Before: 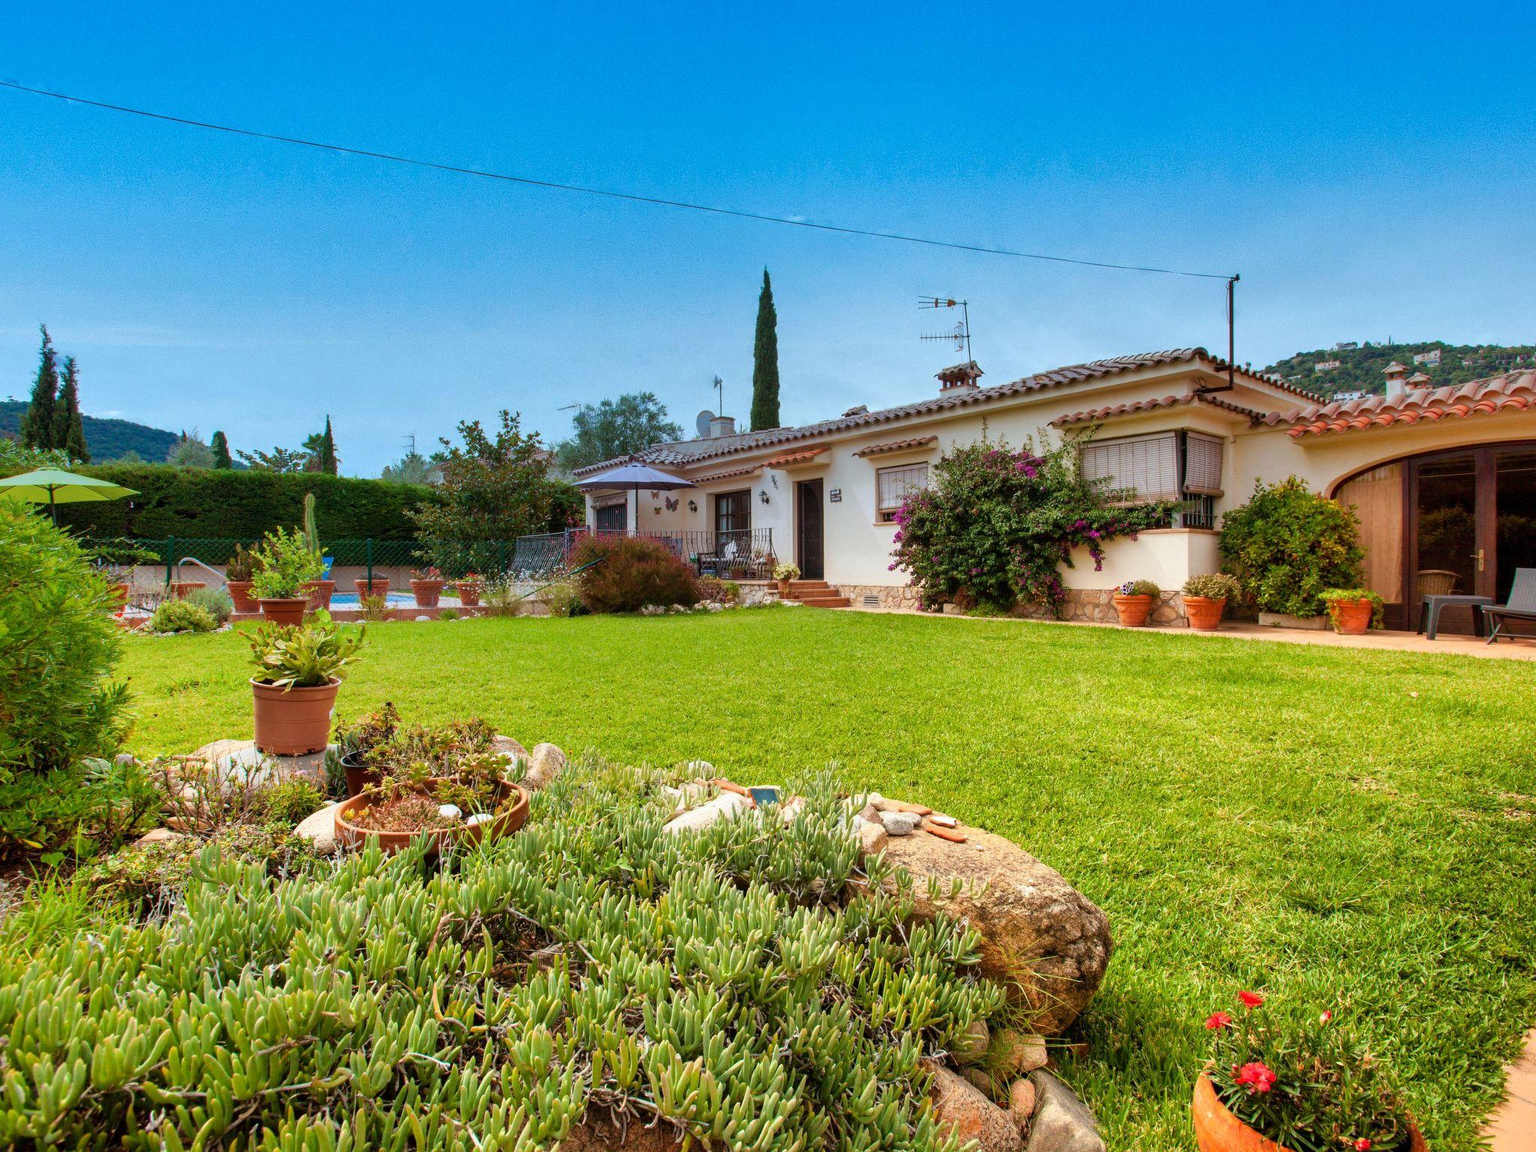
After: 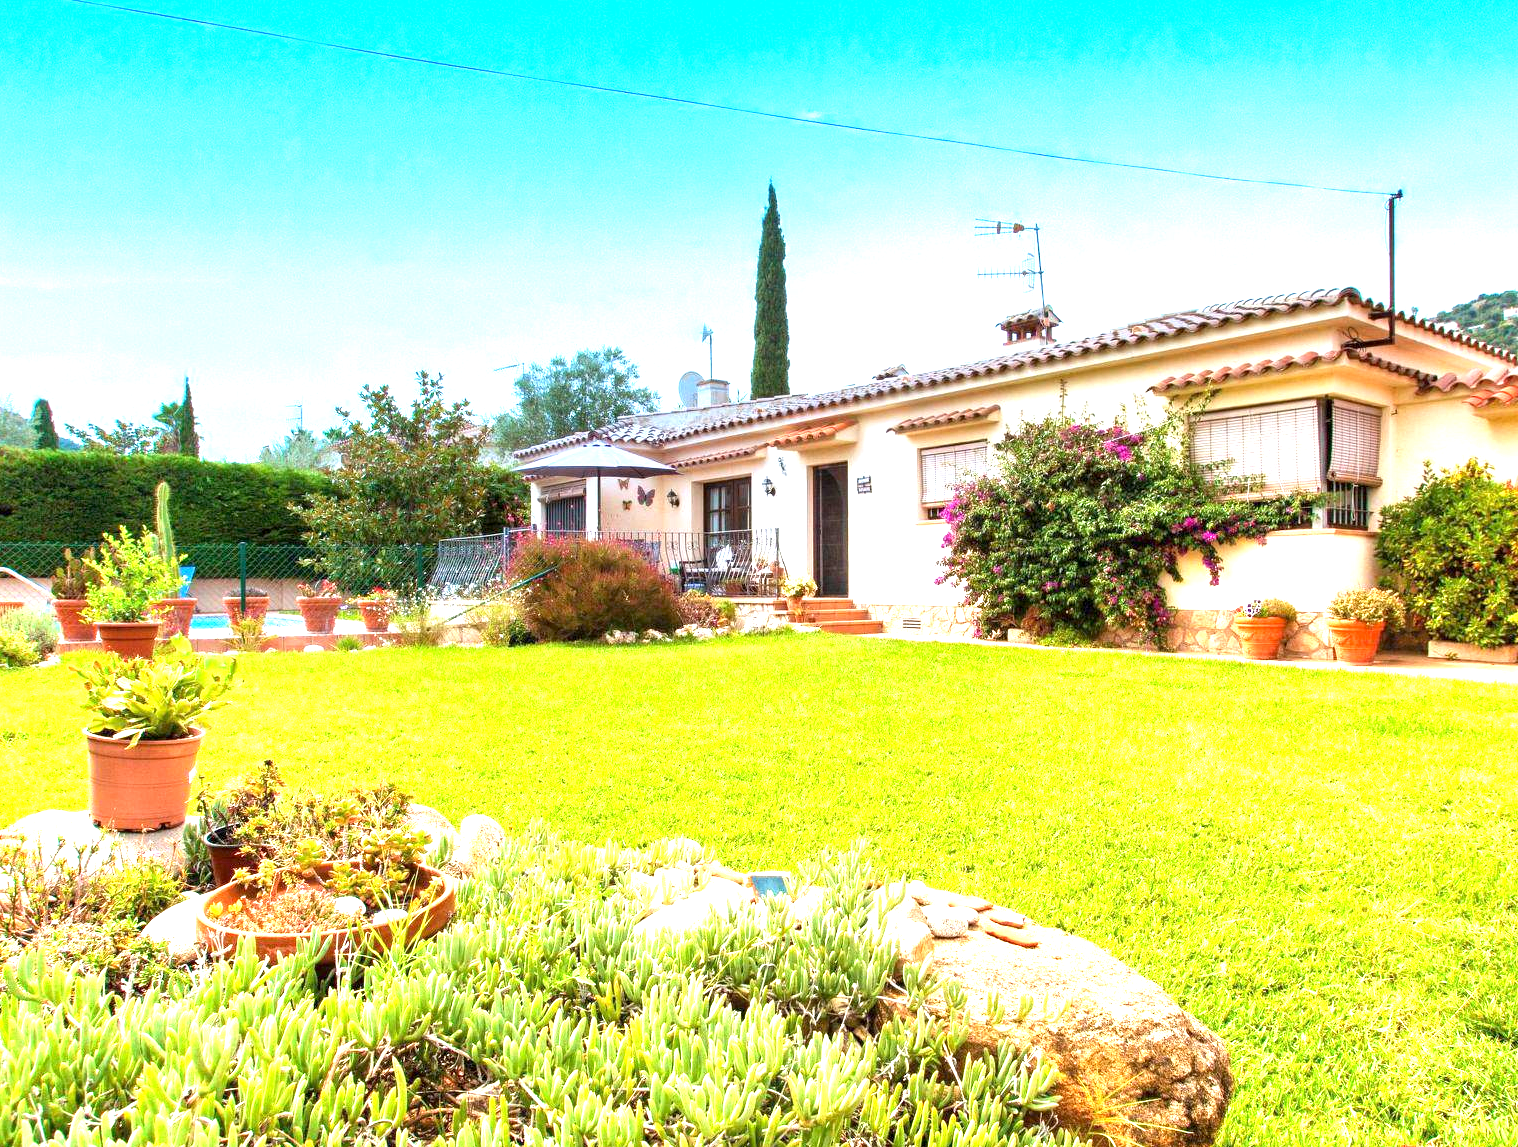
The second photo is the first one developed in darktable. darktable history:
crop and rotate: left 12.209%, top 11.464%, right 13.669%, bottom 13.855%
exposure: black level correction 0.001, exposure 1.821 EV, compensate highlight preservation false
tone equalizer: mask exposure compensation -0.505 EV
